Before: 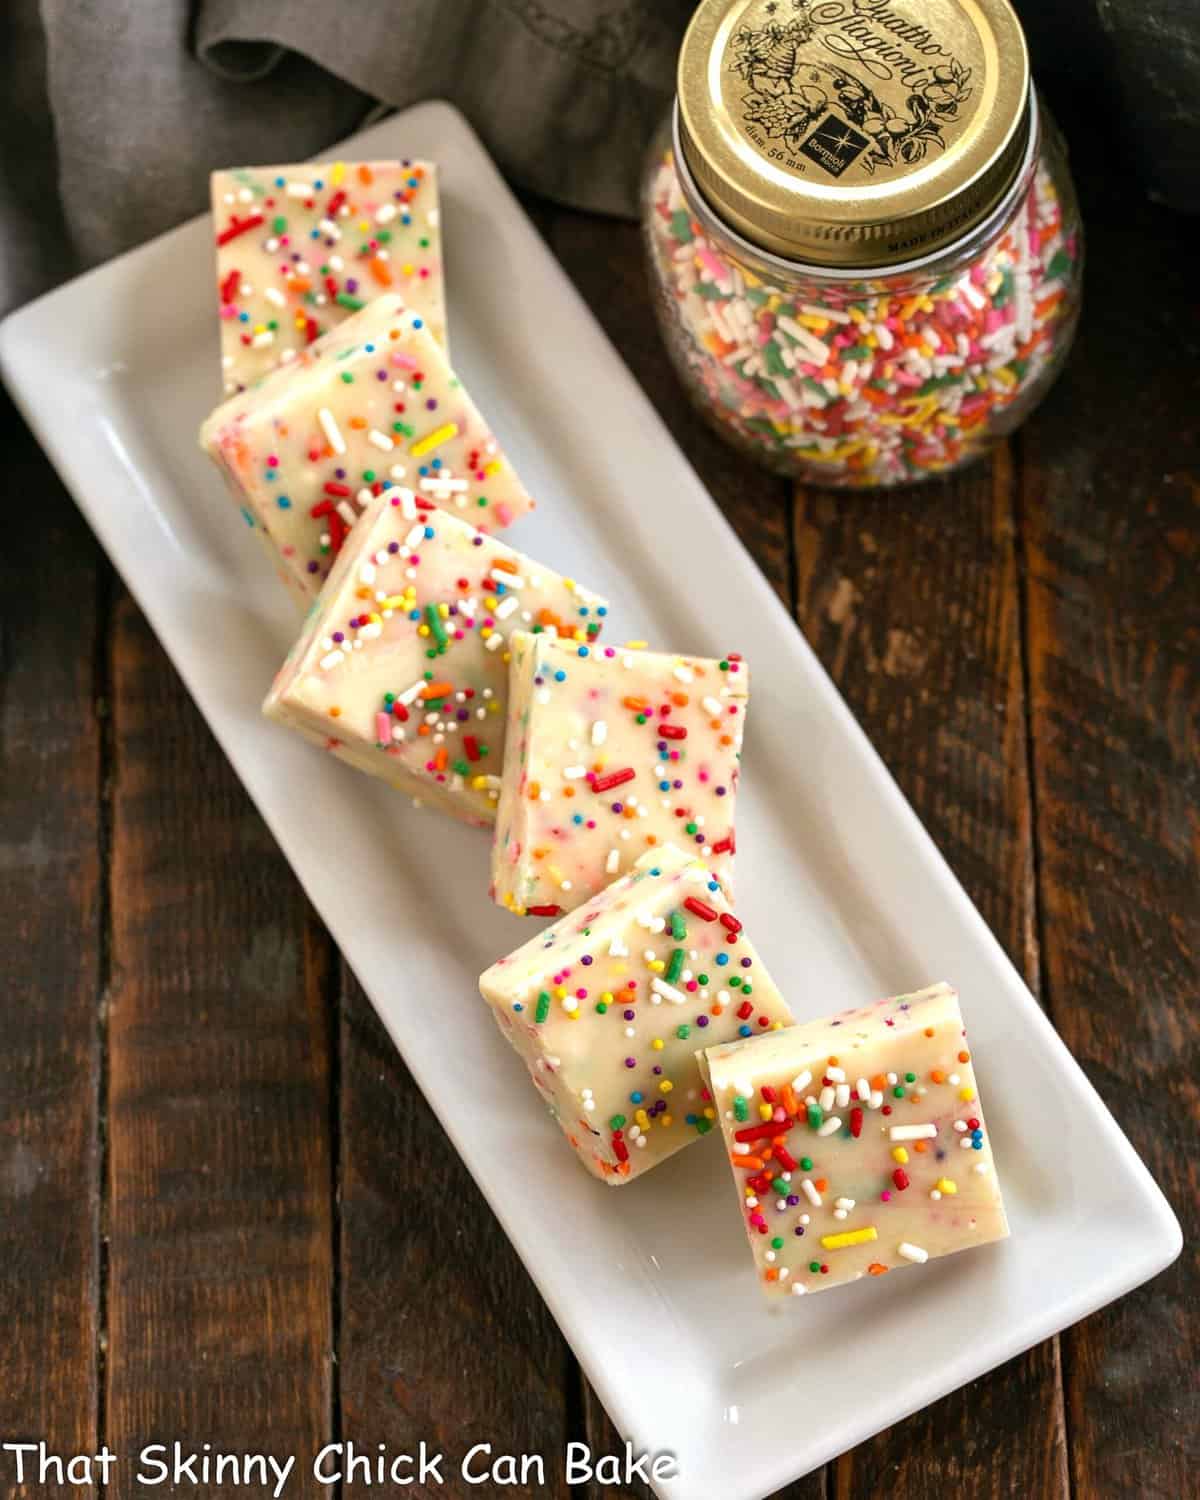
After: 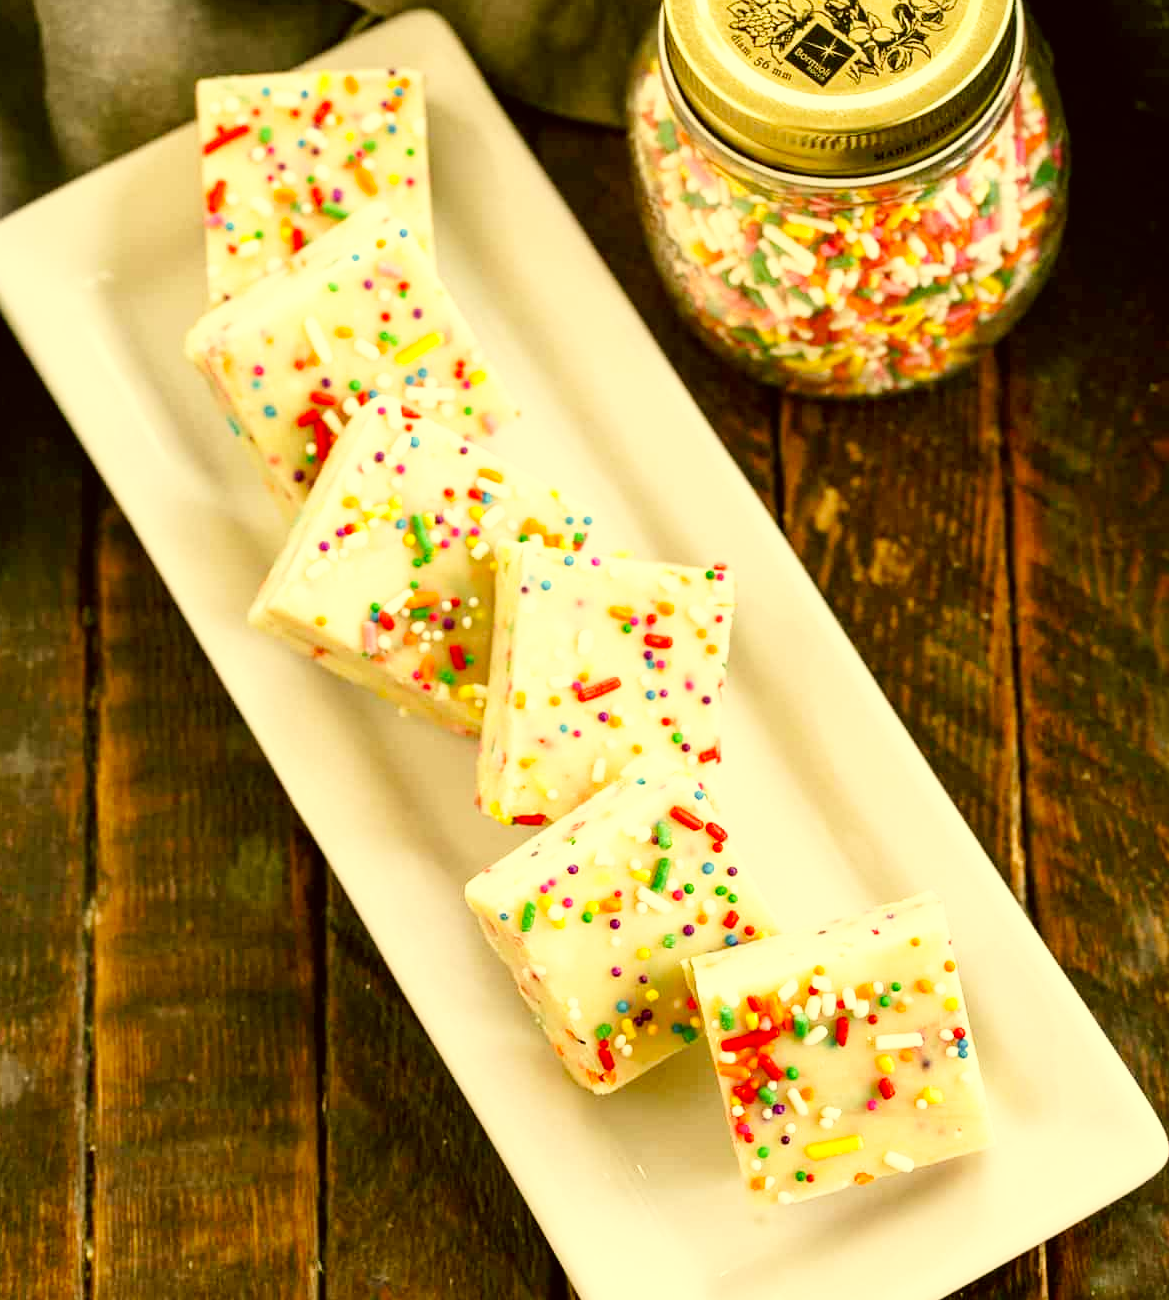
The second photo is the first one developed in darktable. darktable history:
crop: left 1.209%, top 6.132%, right 1.318%, bottom 7.171%
color correction: highlights a* 0.161, highlights b* 29.24, shadows a* -0.217, shadows b* 21.29
base curve: curves: ch0 [(0, 0) (0.005, 0.002) (0.15, 0.3) (0.4, 0.7) (0.75, 0.95) (1, 1)], preserve colors none
exposure: exposure 0.176 EV, compensate highlight preservation false
